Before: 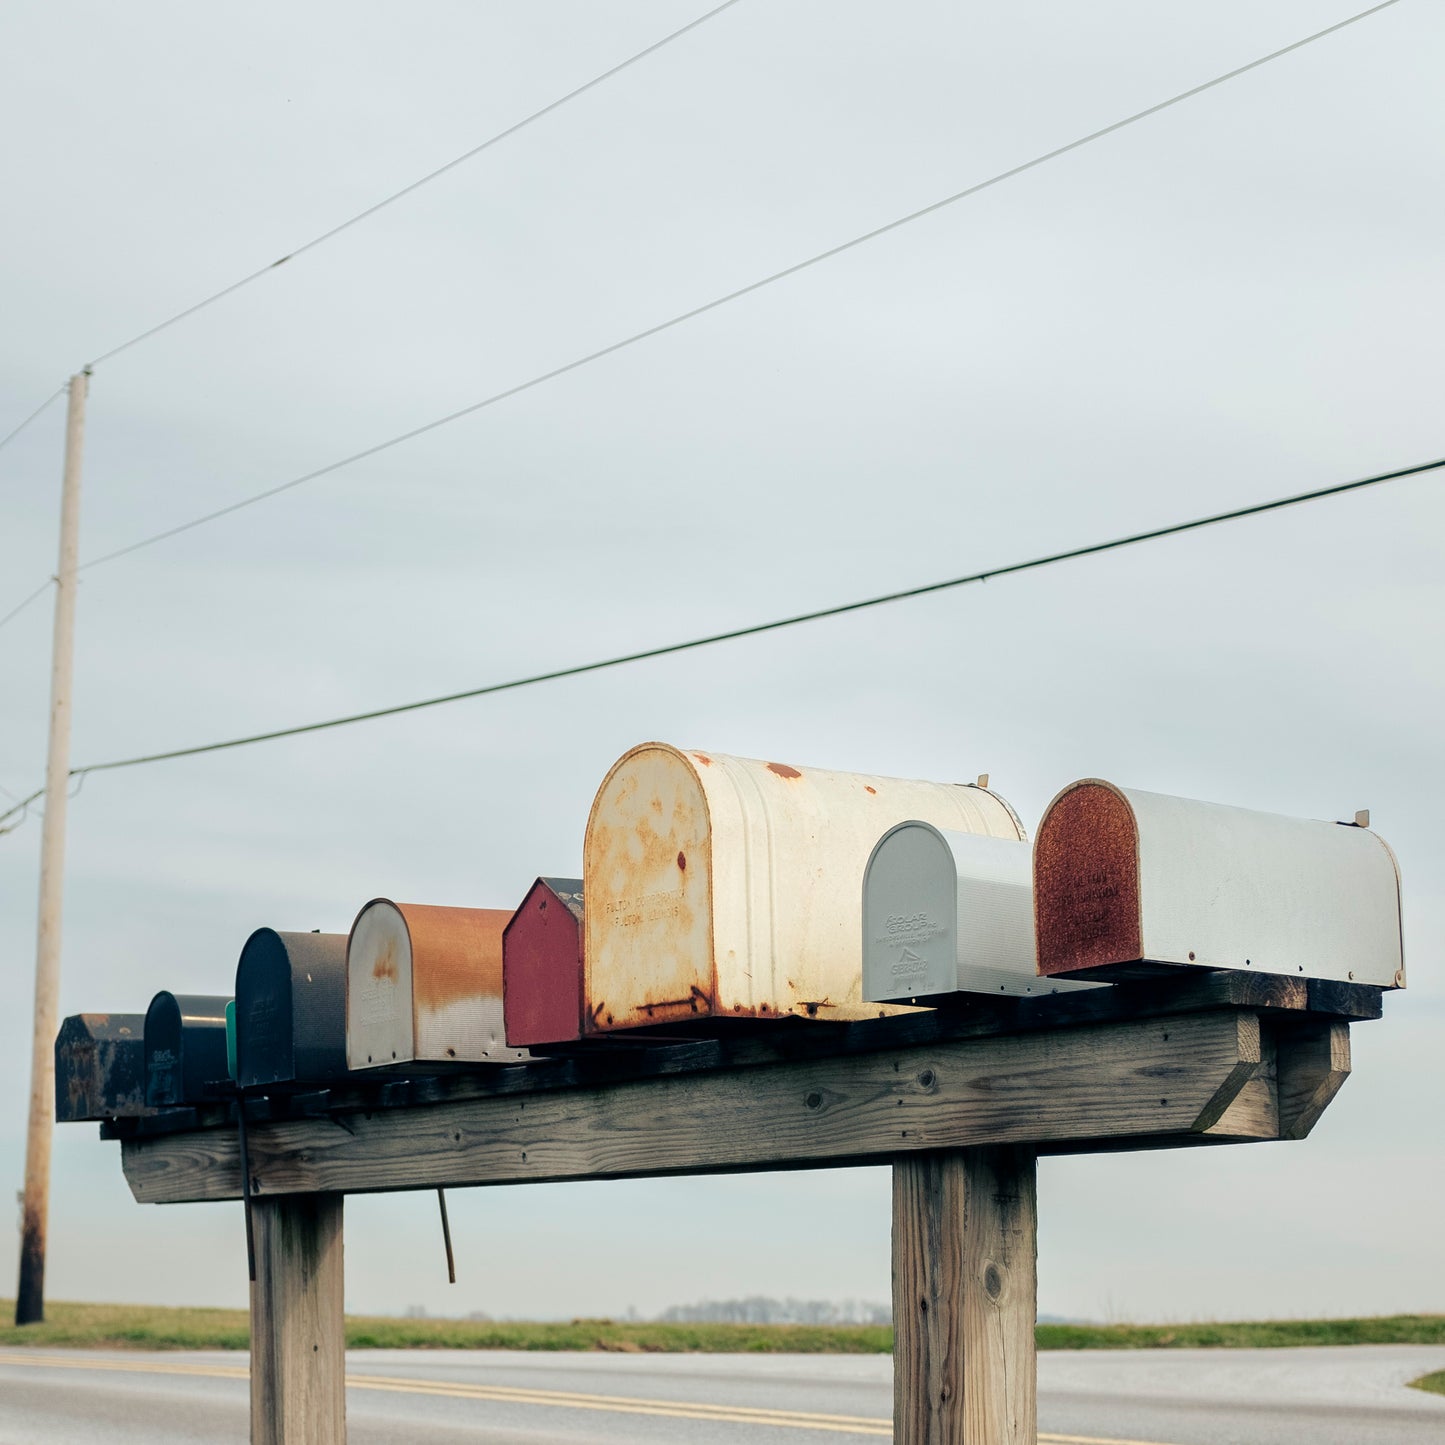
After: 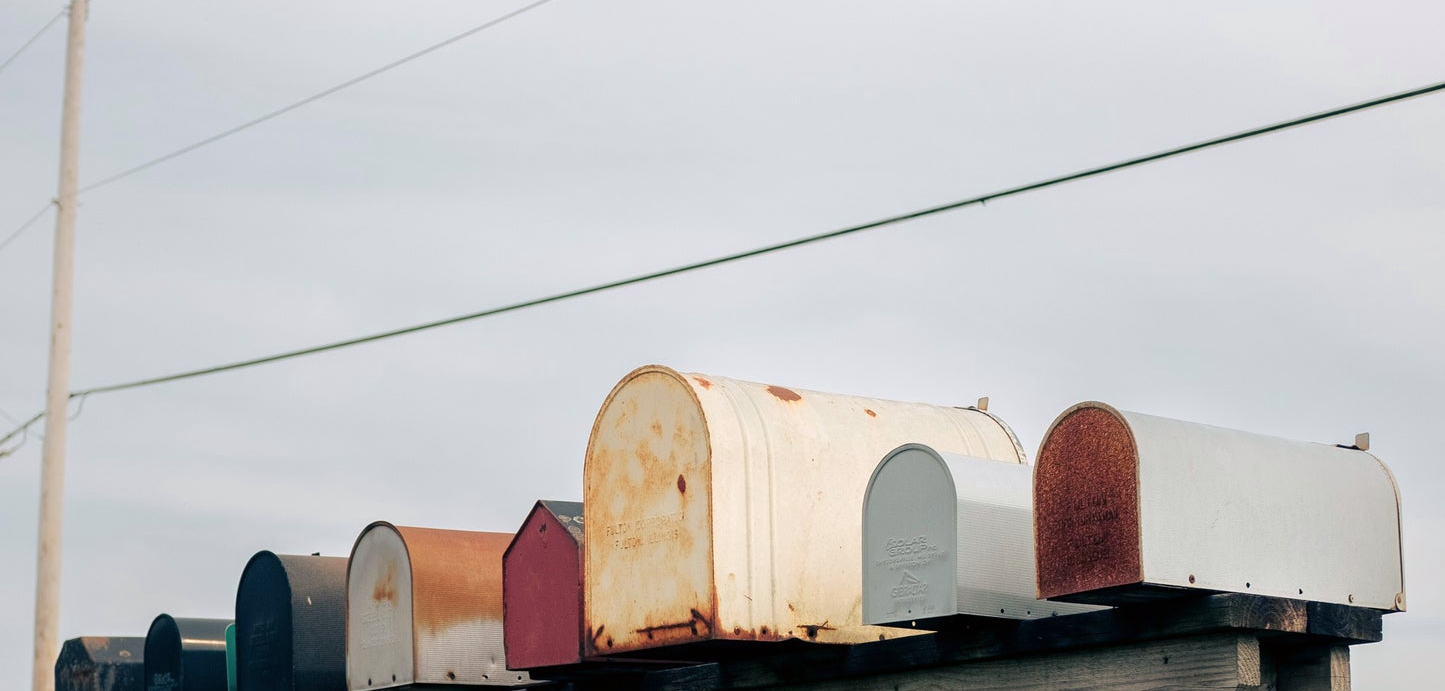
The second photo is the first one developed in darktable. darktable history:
crop and rotate: top 26.092%, bottom 26.021%
color correction: highlights a* 3.15, highlights b* -0.951, shadows a* -0.063, shadows b* 2.01, saturation 0.984
